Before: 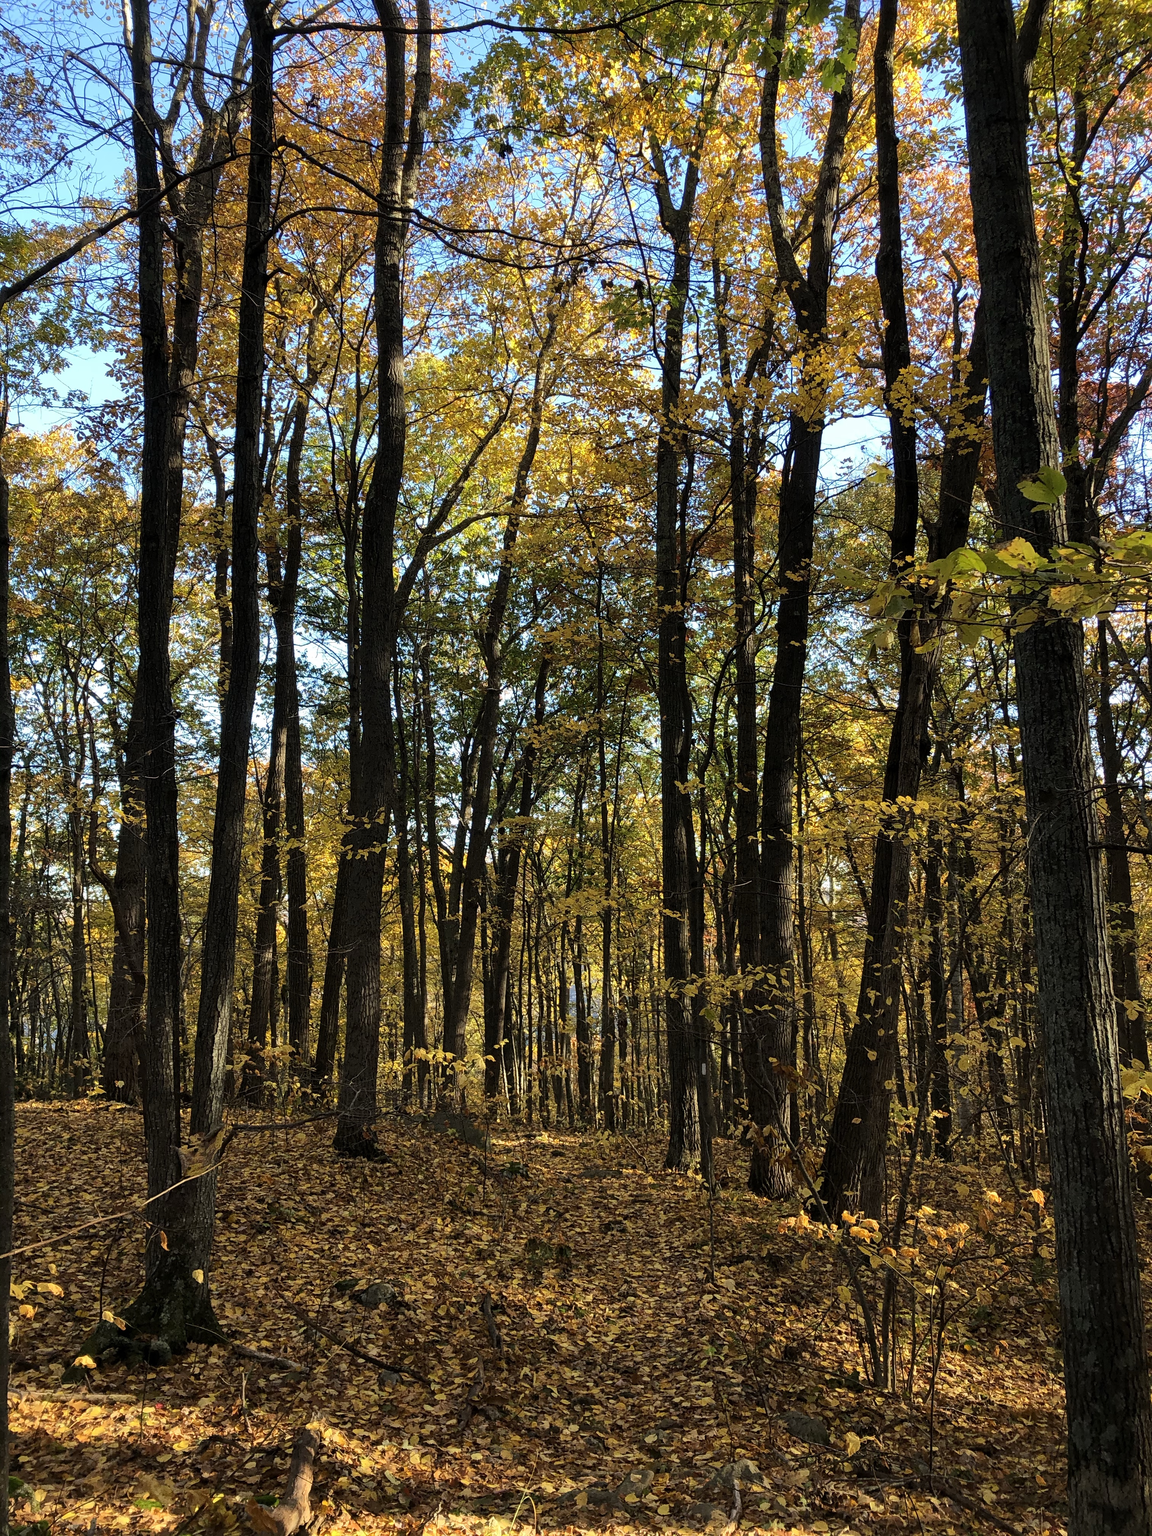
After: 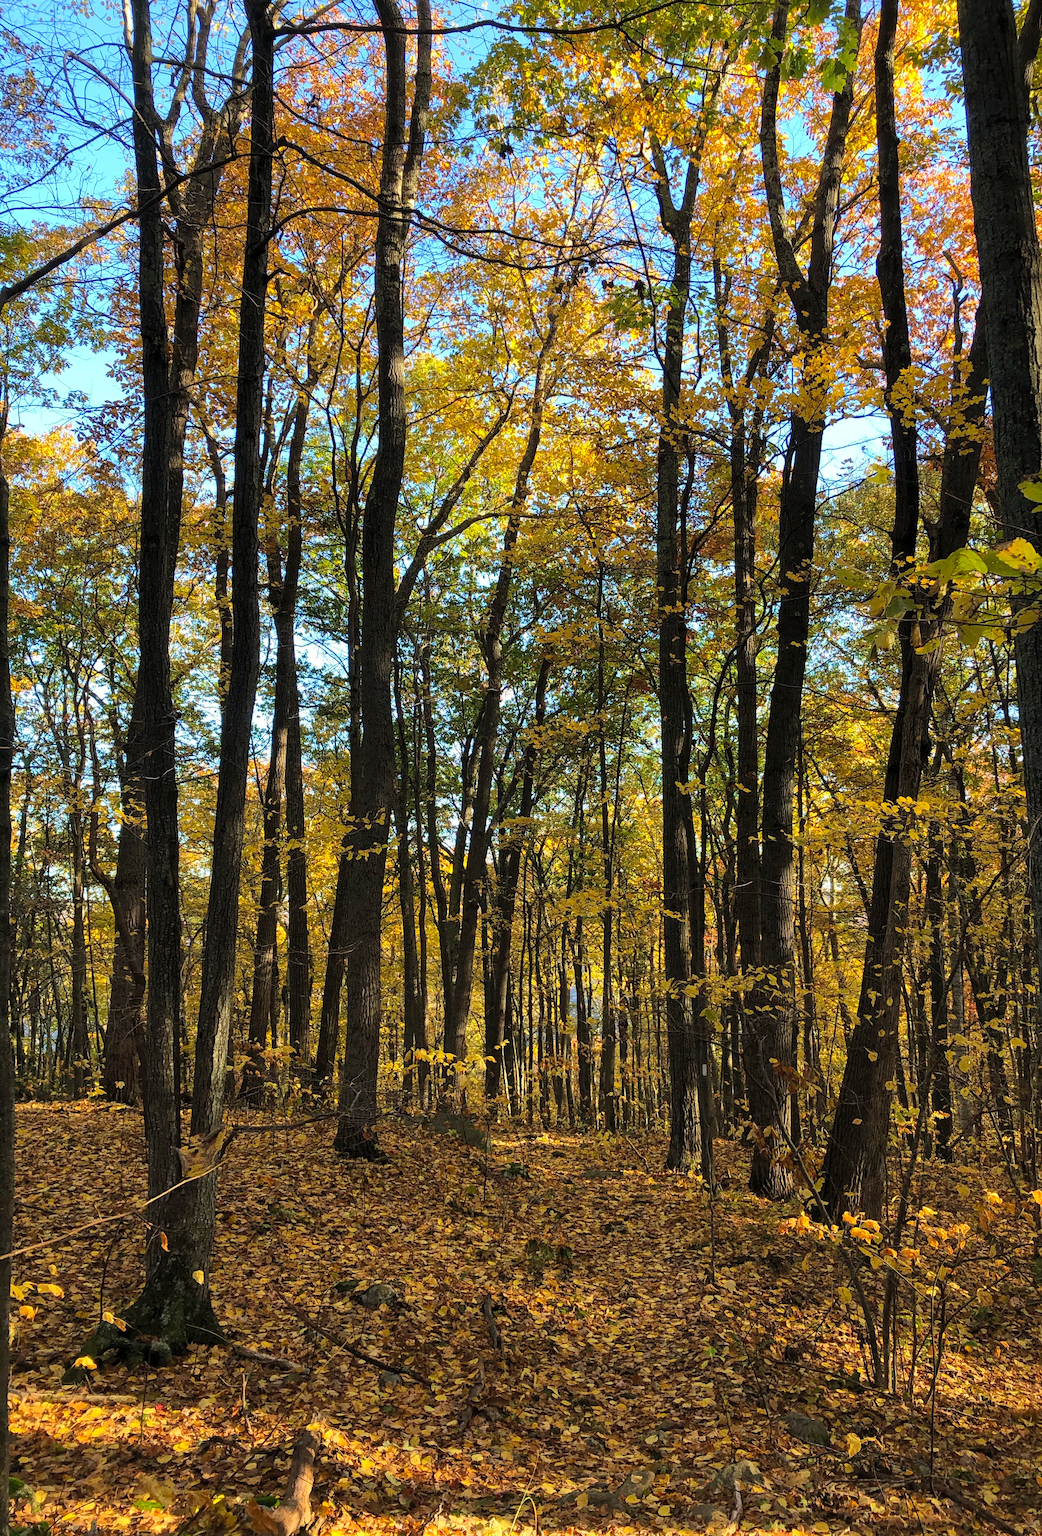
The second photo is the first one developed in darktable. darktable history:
contrast brightness saturation: brightness 0.092, saturation 0.191
crop: right 9.52%, bottom 0.044%
velvia: strength 14.99%
